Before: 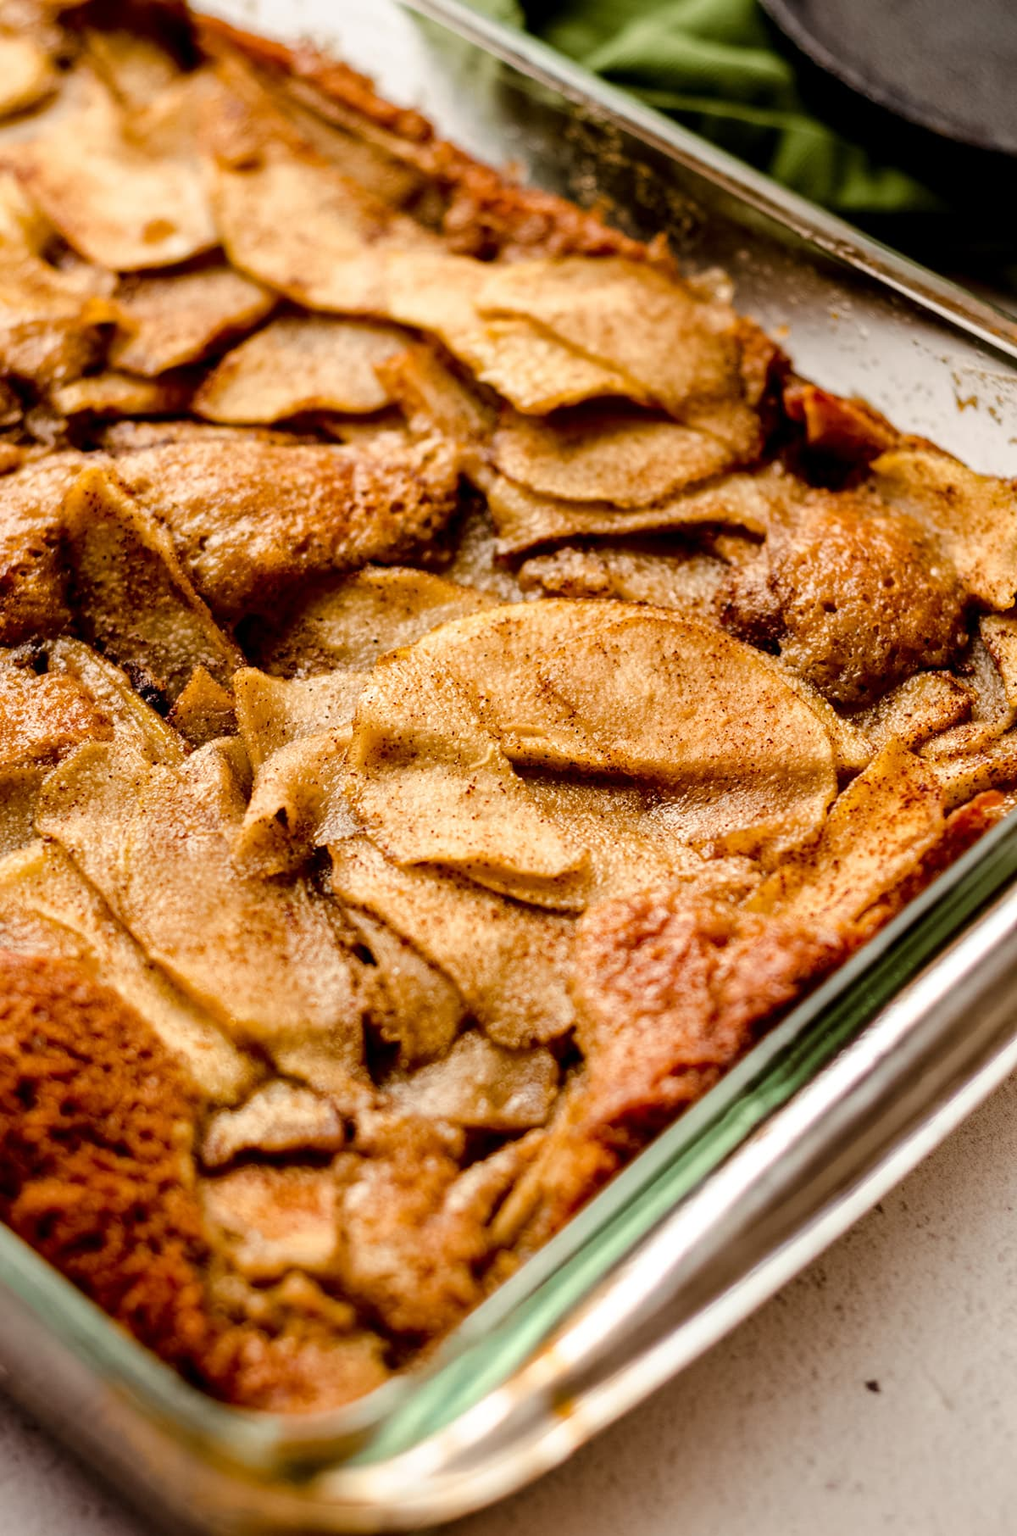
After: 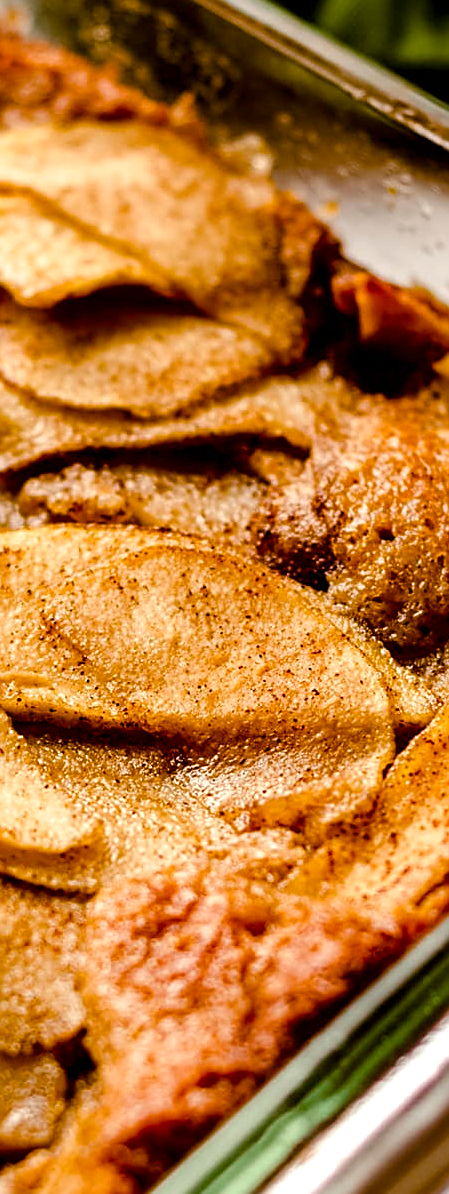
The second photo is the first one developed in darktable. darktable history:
crop and rotate: left 49.468%, top 10.089%, right 13.068%, bottom 24.015%
sharpen: on, module defaults
color balance rgb: perceptual saturation grading › global saturation 20%, perceptual saturation grading › highlights -25.183%, perceptual saturation grading › shadows 49.919%, perceptual brilliance grading › global brilliance 4.111%
